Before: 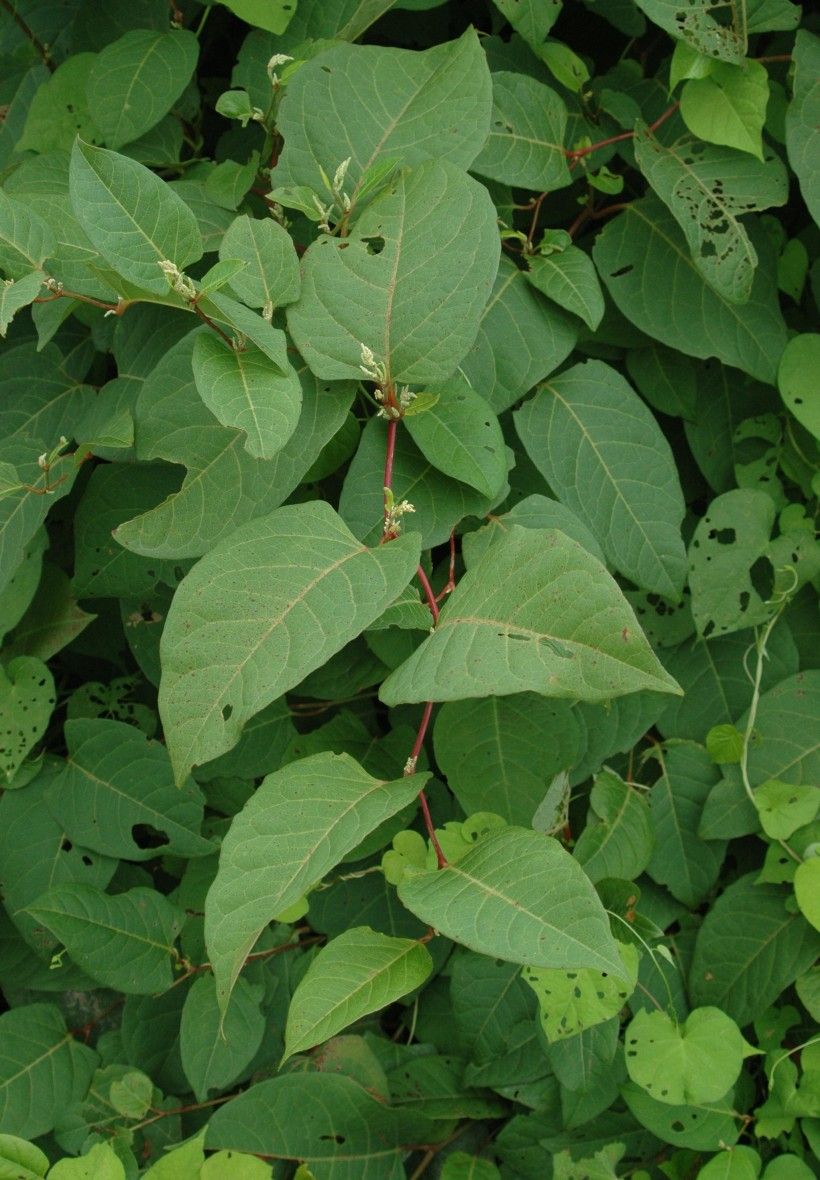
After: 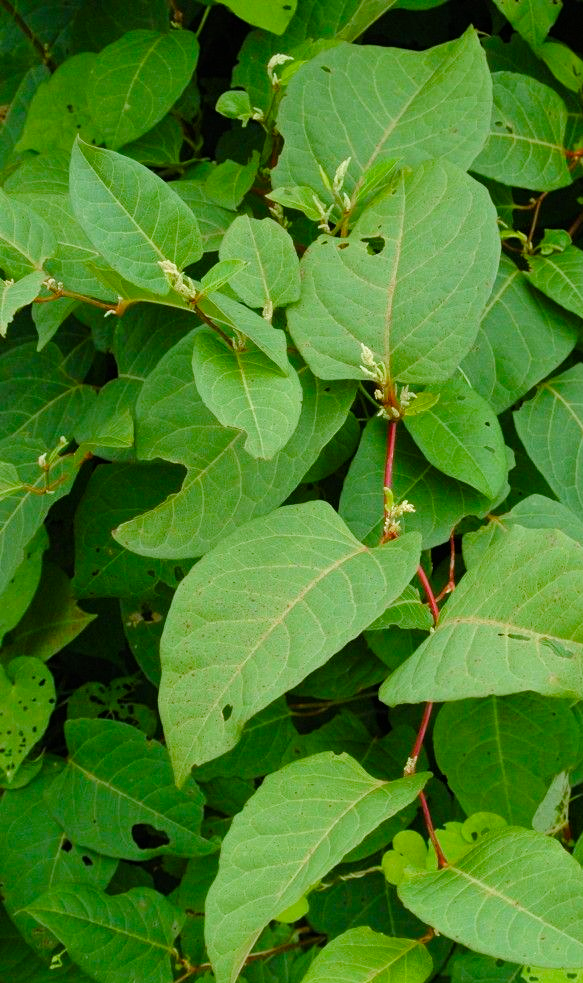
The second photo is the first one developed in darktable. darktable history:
crop: right 28.885%, bottom 16.626%
white balance: red 1.009, blue 1.027
color balance rgb: perceptual saturation grading › global saturation 35%, perceptual saturation grading › highlights -30%, perceptual saturation grading › shadows 35%, perceptual brilliance grading › global brilliance 3%, perceptual brilliance grading › highlights -3%, perceptual brilliance grading › shadows 3%
tone curve: curves: ch0 [(0, 0) (0.004, 0.001) (0.133, 0.112) (0.325, 0.362) (0.832, 0.893) (1, 1)], color space Lab, linked channels, preserve colors none
